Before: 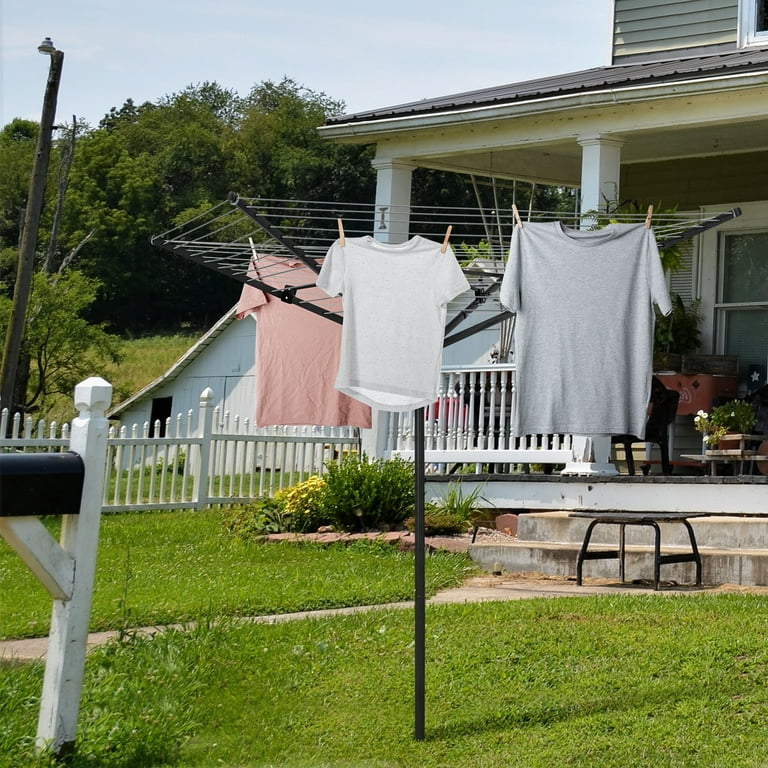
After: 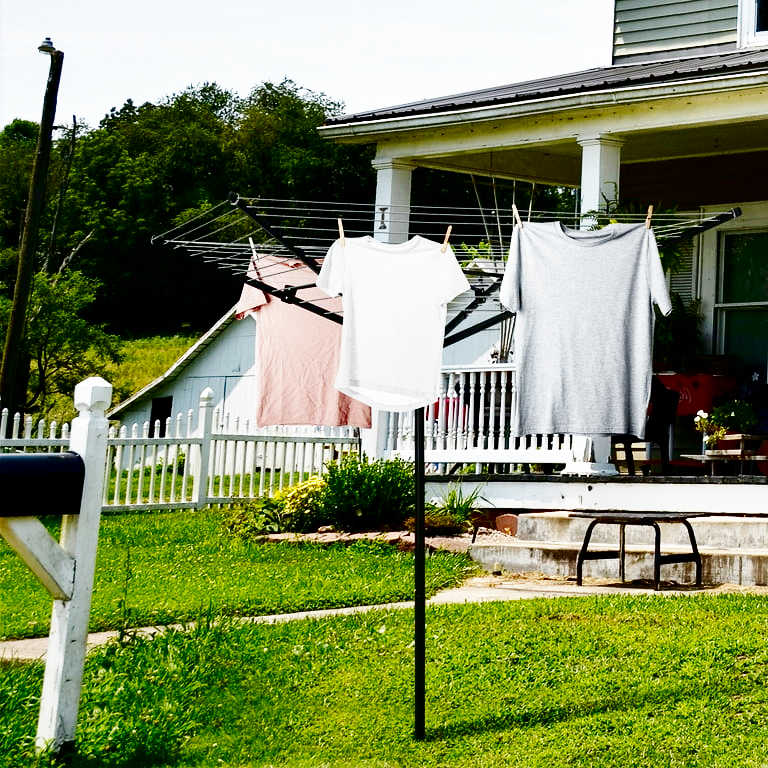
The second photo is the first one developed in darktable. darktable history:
contrast brightness saturation: contrast 0.088, brightness -0.581, saturation 0.171
base curve: curves: ch0 [(0, 0) (0.007, 0.004) (0.027, 0.03) (0.046, 0.07) (0.207, 0.54) (0.442, 0.872) (0.673, 0.972) (1, 1)], preserve colors none
exposure: compensate exposure bias true, compensate highlight preservation false
